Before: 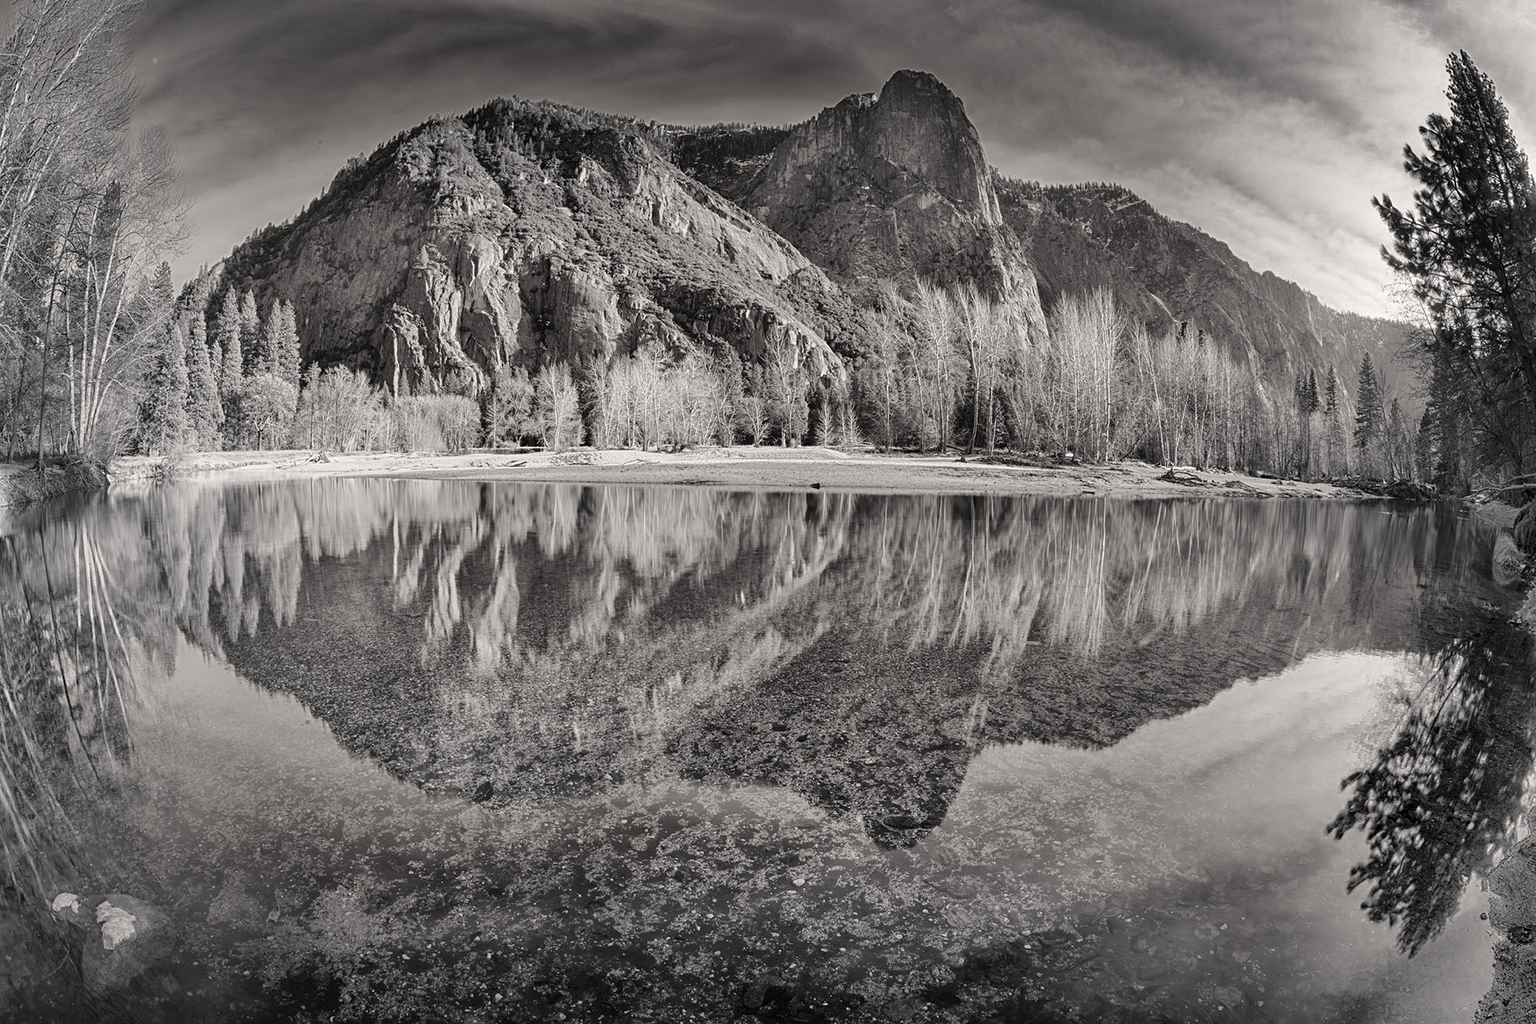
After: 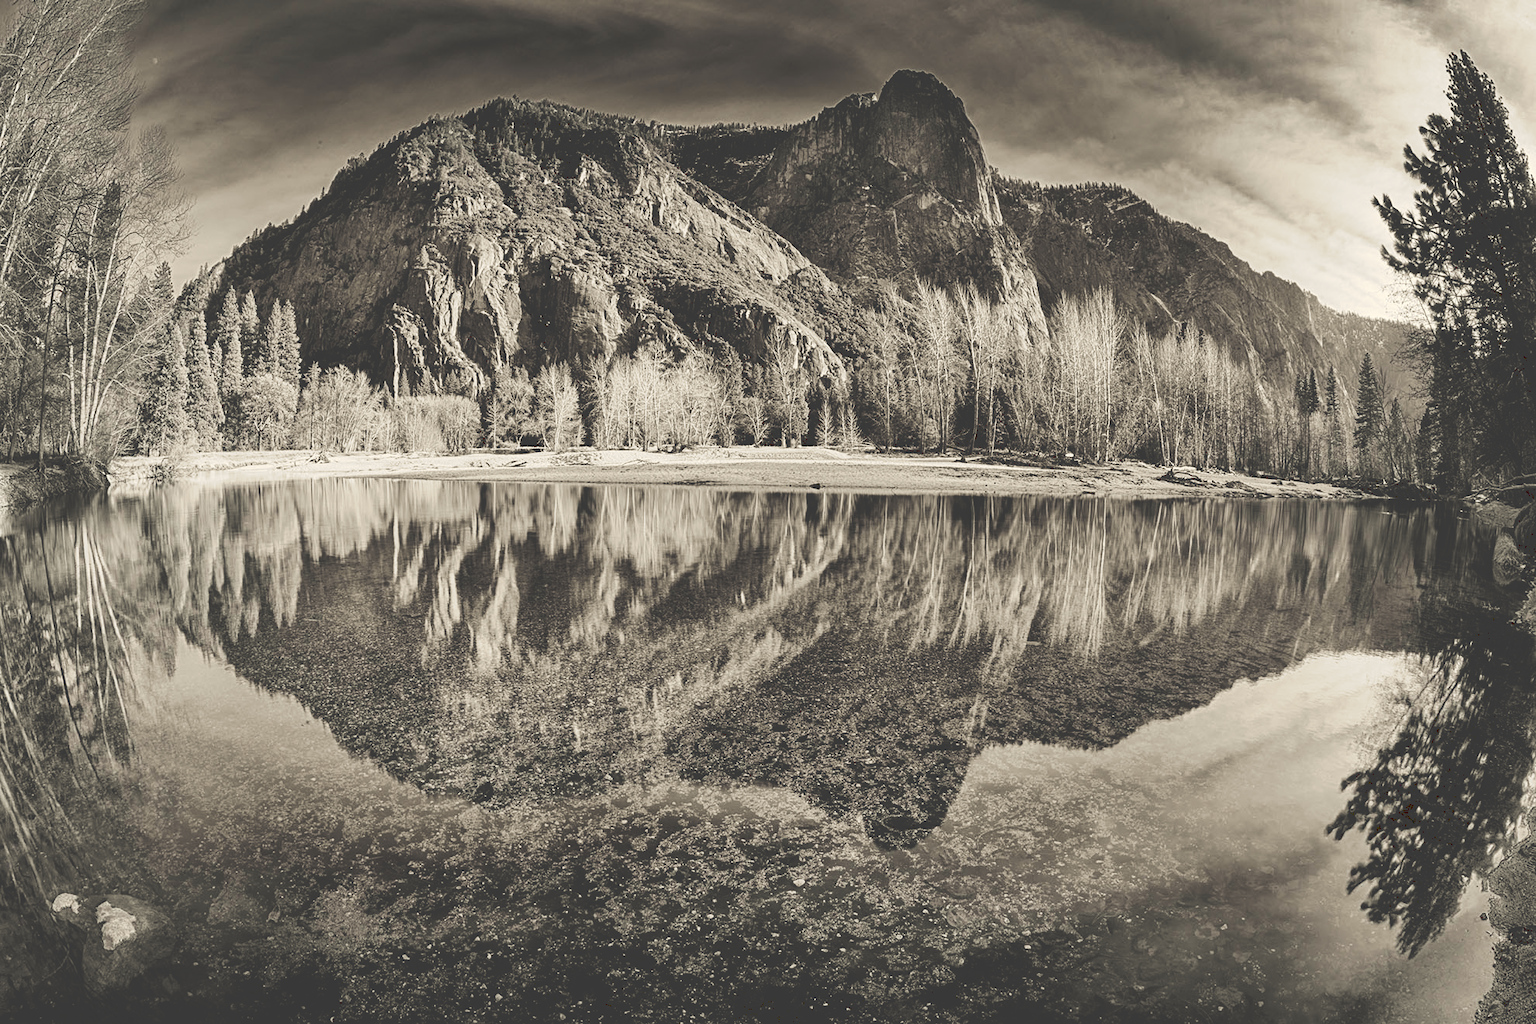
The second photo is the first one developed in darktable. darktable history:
tone curve: curves: ch0 [(0, 0) (0.003, 0.235) (0.011, 0.235) (0.025, 0.235) (0.044, 0.235) (0.069, 0.235) (0.1, 0.237) (0.136, 0.239) (0.177, 0.243) (0.224, 0.256) (0.277, 0.287) (0.335, 0.329) (0.399, 0.391) (0.468, 0.476) (0.543, 0.574) (0.623, 0.683) (0.709, 0.778) (0.801, 0.869) (0.898, 0.924) (1, 1)], preserve colors none
white balance: red 1.029, blue 0.92
